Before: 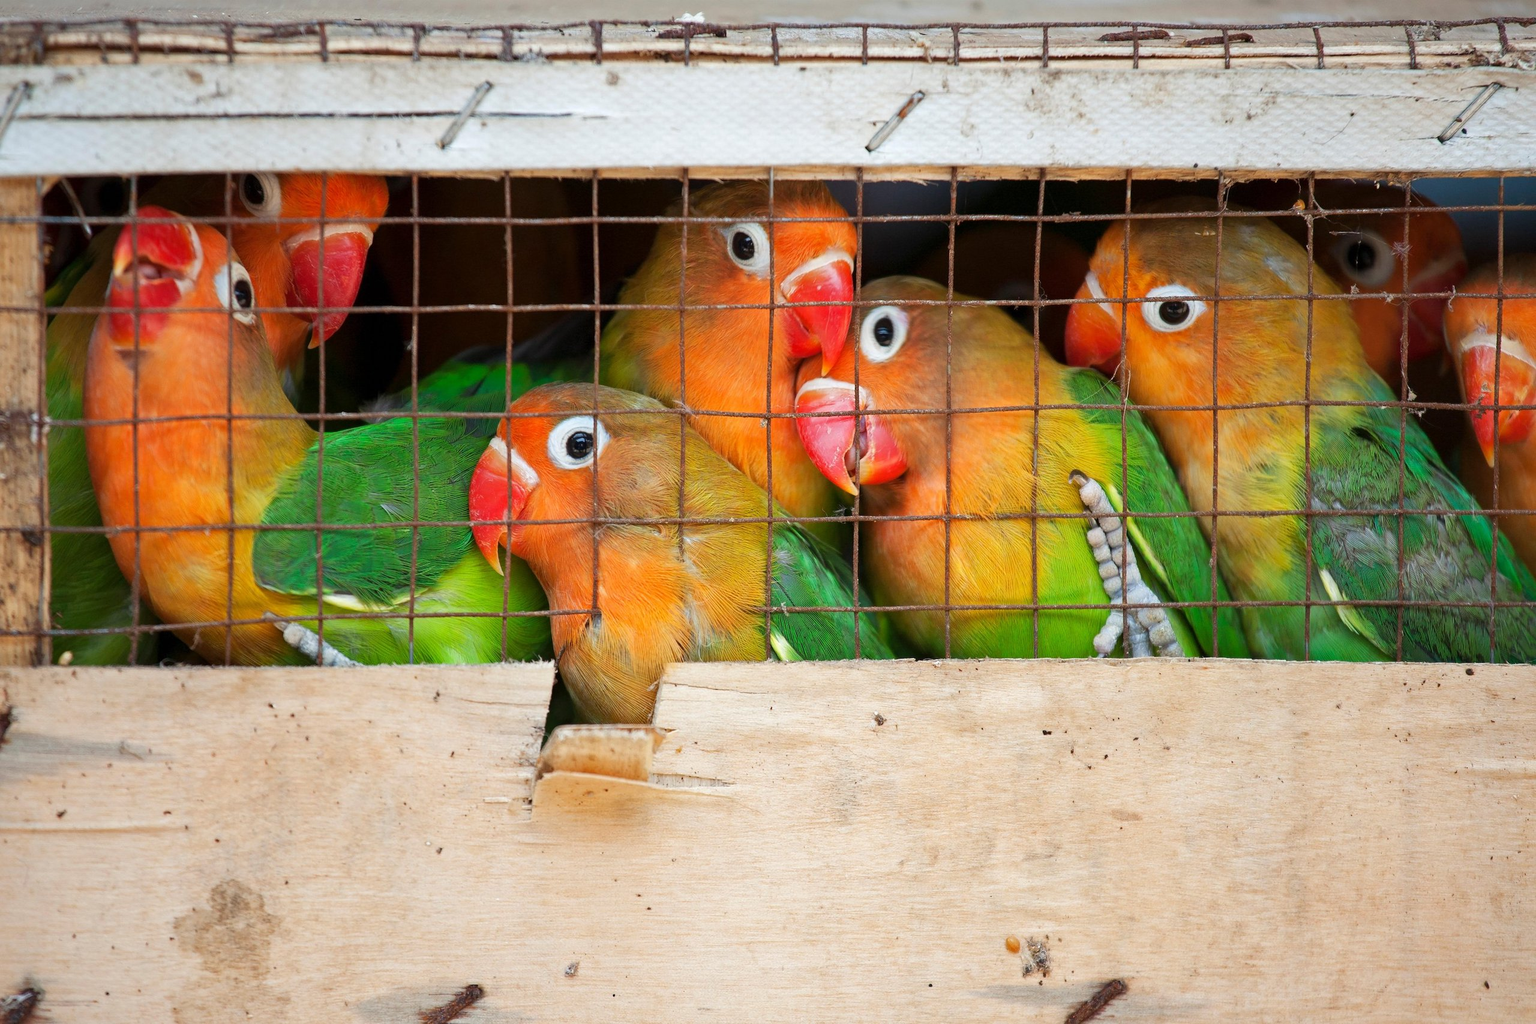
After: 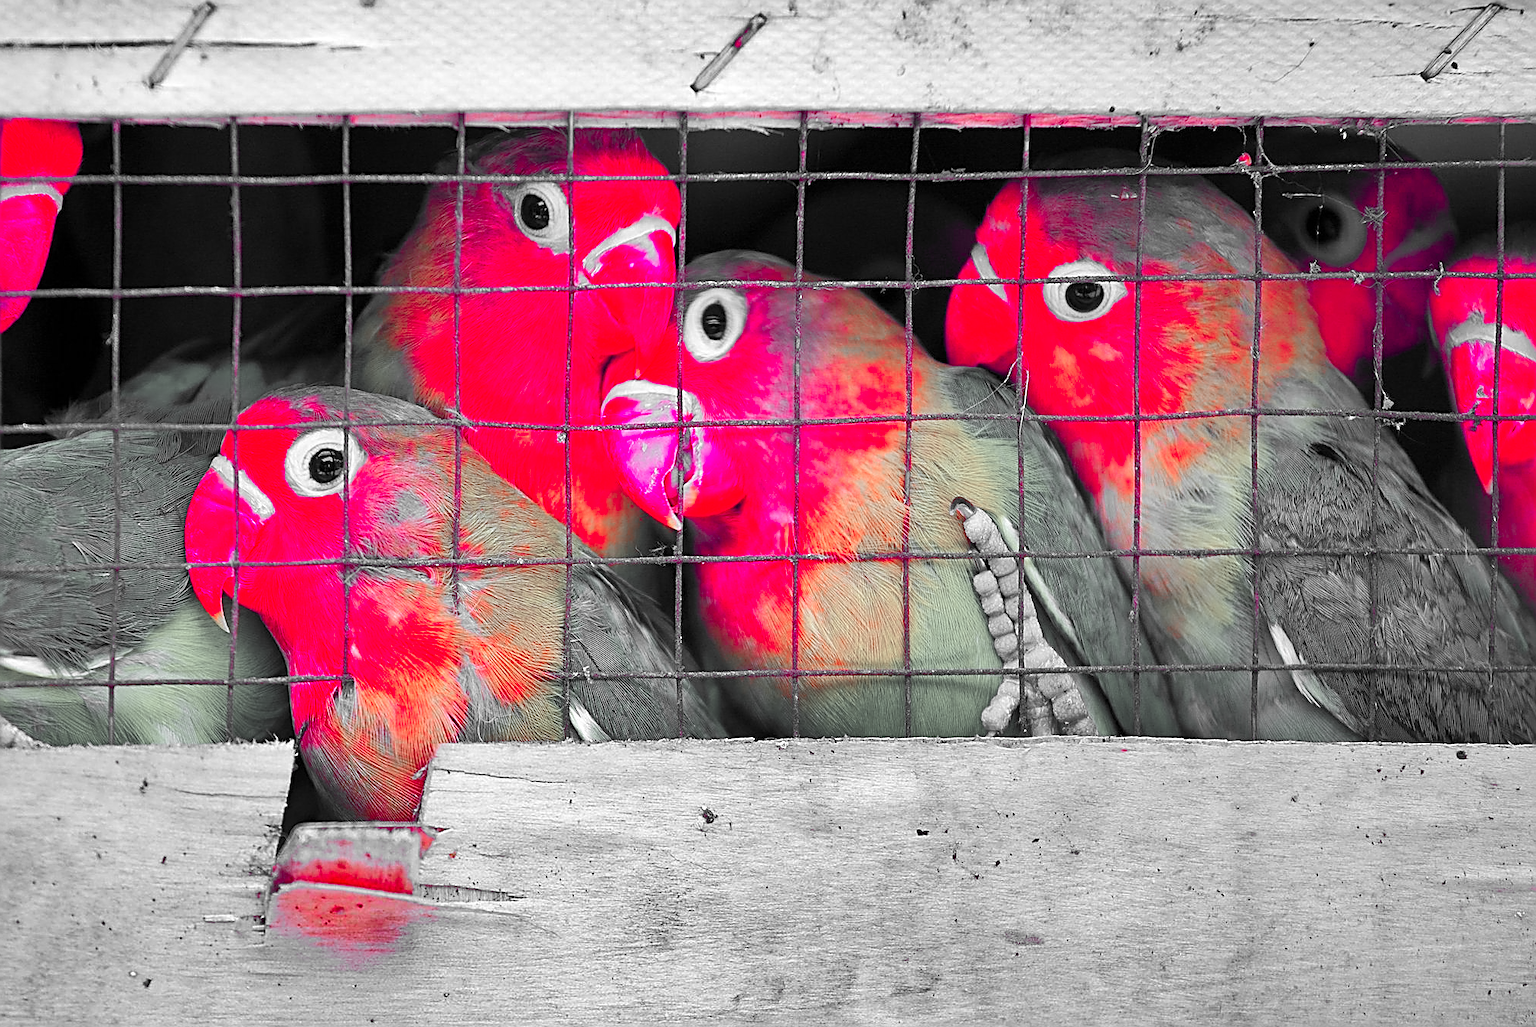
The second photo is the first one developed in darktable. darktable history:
sharpen: amount 1.016
crop and rotate: left 21.11%, top 7.841%, right 0.479%, bottom 13.421%
shadows and highlights: radius 171.35, shadows 26.66, white point adjustment 3.22, highlights -68.94, soften with gaussian
tone equalizer: -8 EV 0.069 EV, edges refinement/feathering 500, mask exposure compensation -1.57 EV, preserve details no
color correction: highlights a* -10.67, highlights b* -19.24
tone curve: curves: ch1 [(0, 0) (0.108, 0.197) (0.5, 0.5) (0.681, 0.885) (1, 1)]; ch2 [(0, 0) (0.28, 0.151) (1, 1)], color space Lab, independent channels, preserve colors none
color zones: curves: ch1 [(0, 0.831) (0.08, 0.771) (0.157, 0.268) (0.241, 0.207) (0.562, -0.005) (0.714, -0.013) (0.876, 0.01) (1, 0.831)]
